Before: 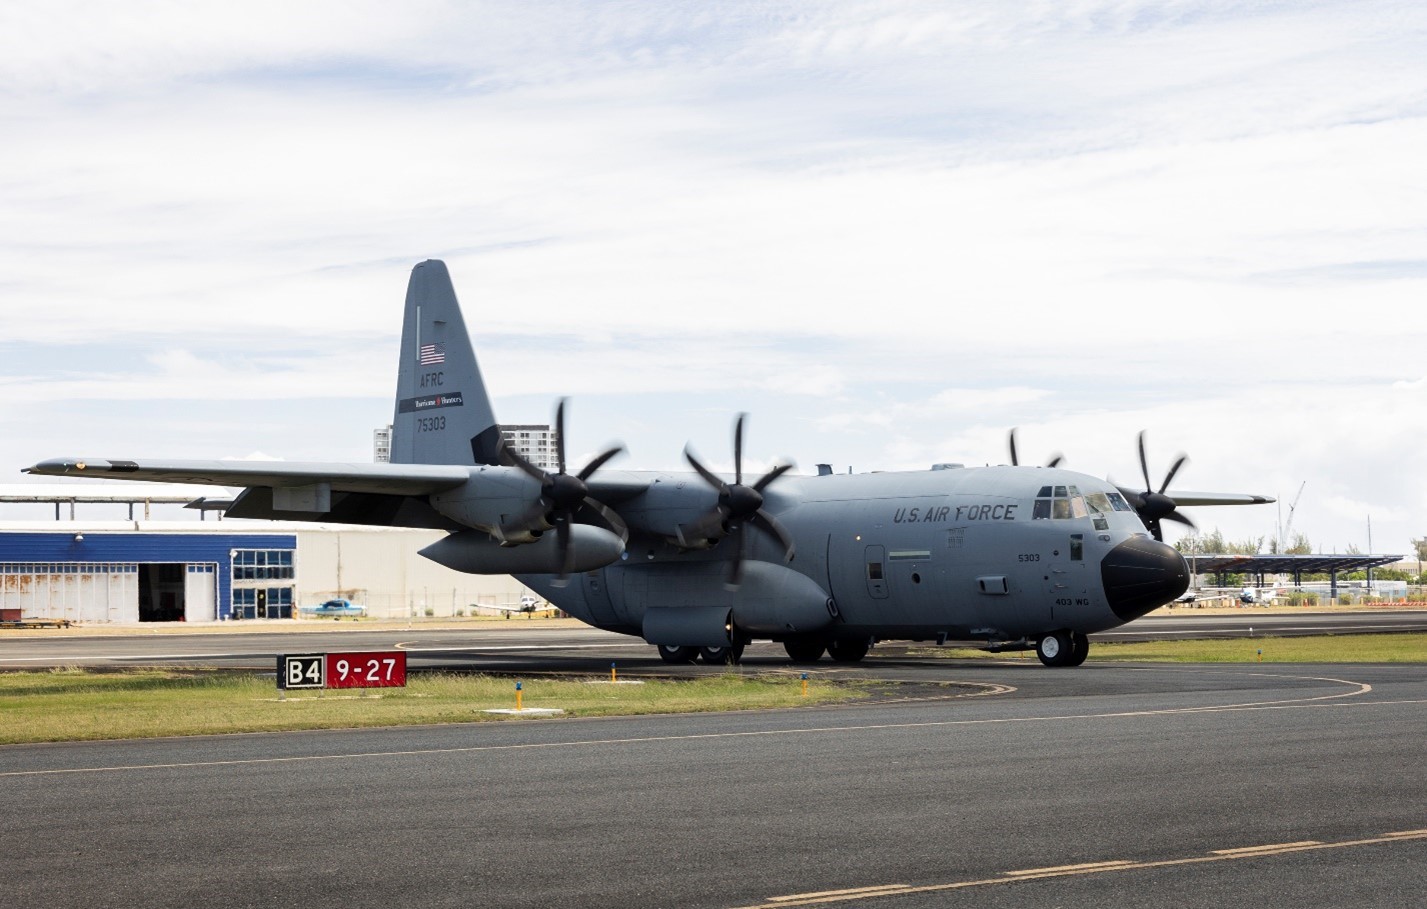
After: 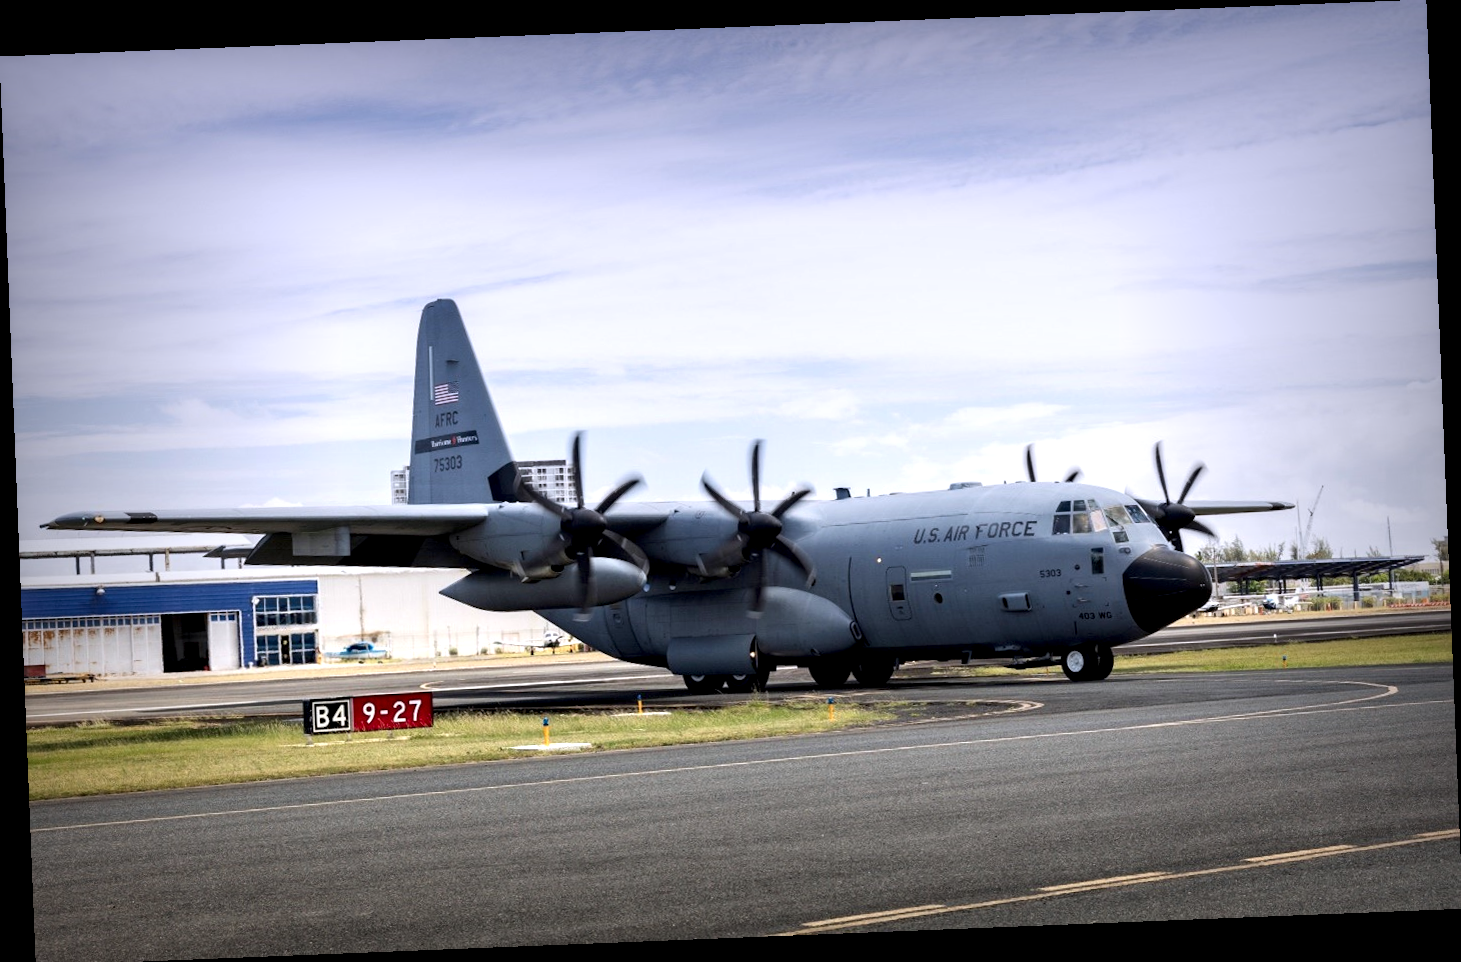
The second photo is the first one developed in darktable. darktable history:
exposure: exposure 0.6 EV, compensate highlight preservation false
local contrast: highlights 61%, shadows 106%, detail 107%, midtone range 0.529
crop: top 0.05%, bottom 0.098%
tone equalizer: on, module defaults
graduated density: hue 238.83°, saturation 50%
vignetting: fall-off start 53.2%, brightness -0.594, saturation 0, automatic ratio true, width/height ratio 1.313, shape 0.22, unbound false
rotate and perspective: rotation -2.29°, automatic cropping off
contrast equalizer: y [[0.531, 0.548, 0.559, 0.557, 0.544, 0.527], [0.5 ×6], [0.5 ×6], [0 ×6], [0 ×6]]
